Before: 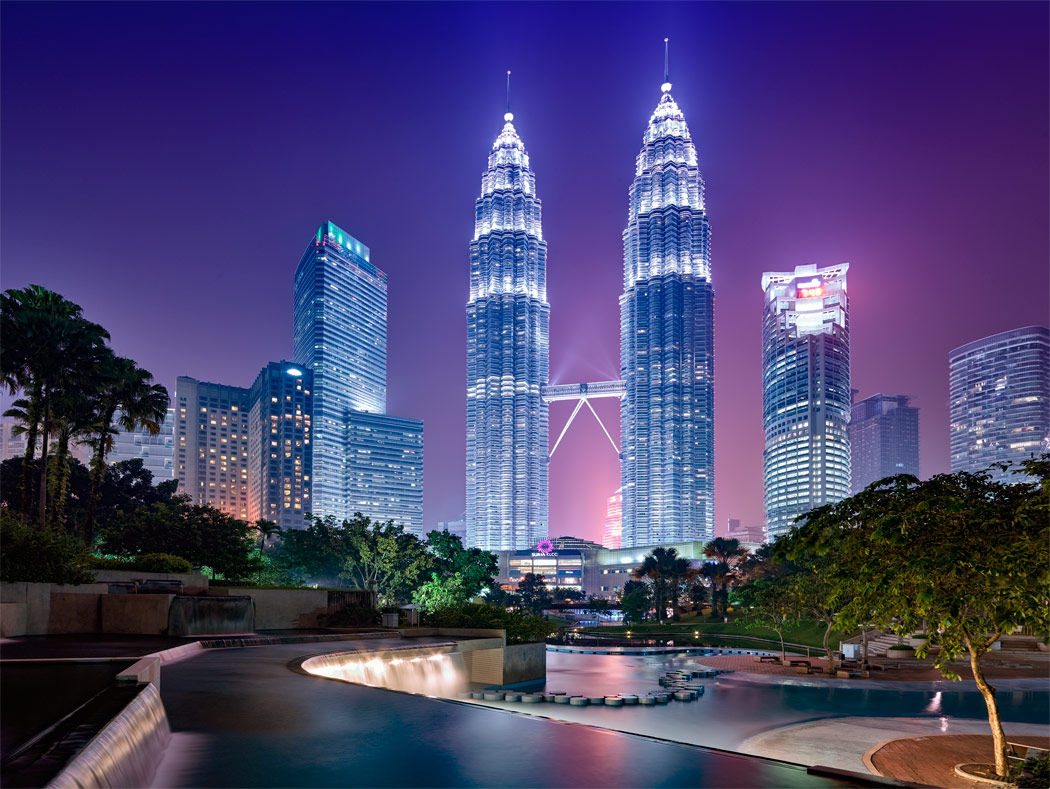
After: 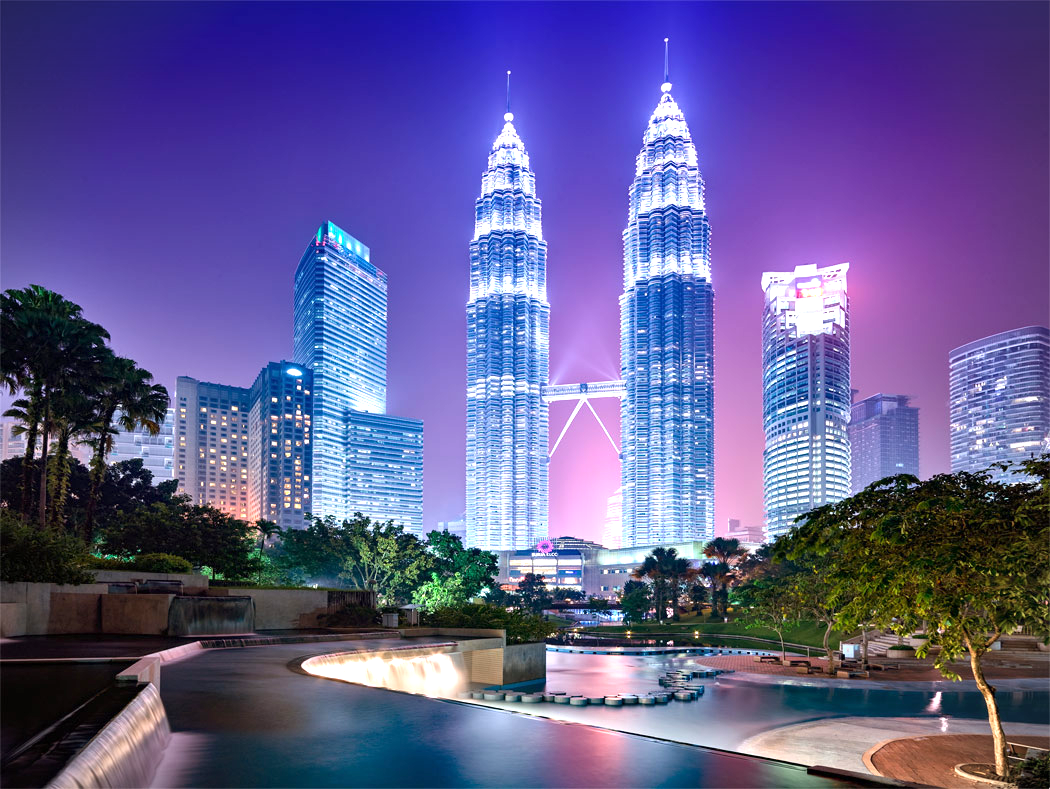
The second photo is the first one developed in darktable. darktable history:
vignetting: fall-off start 91.19%
exposure: exposure 0.95 EV, compensate highlight preservation false
